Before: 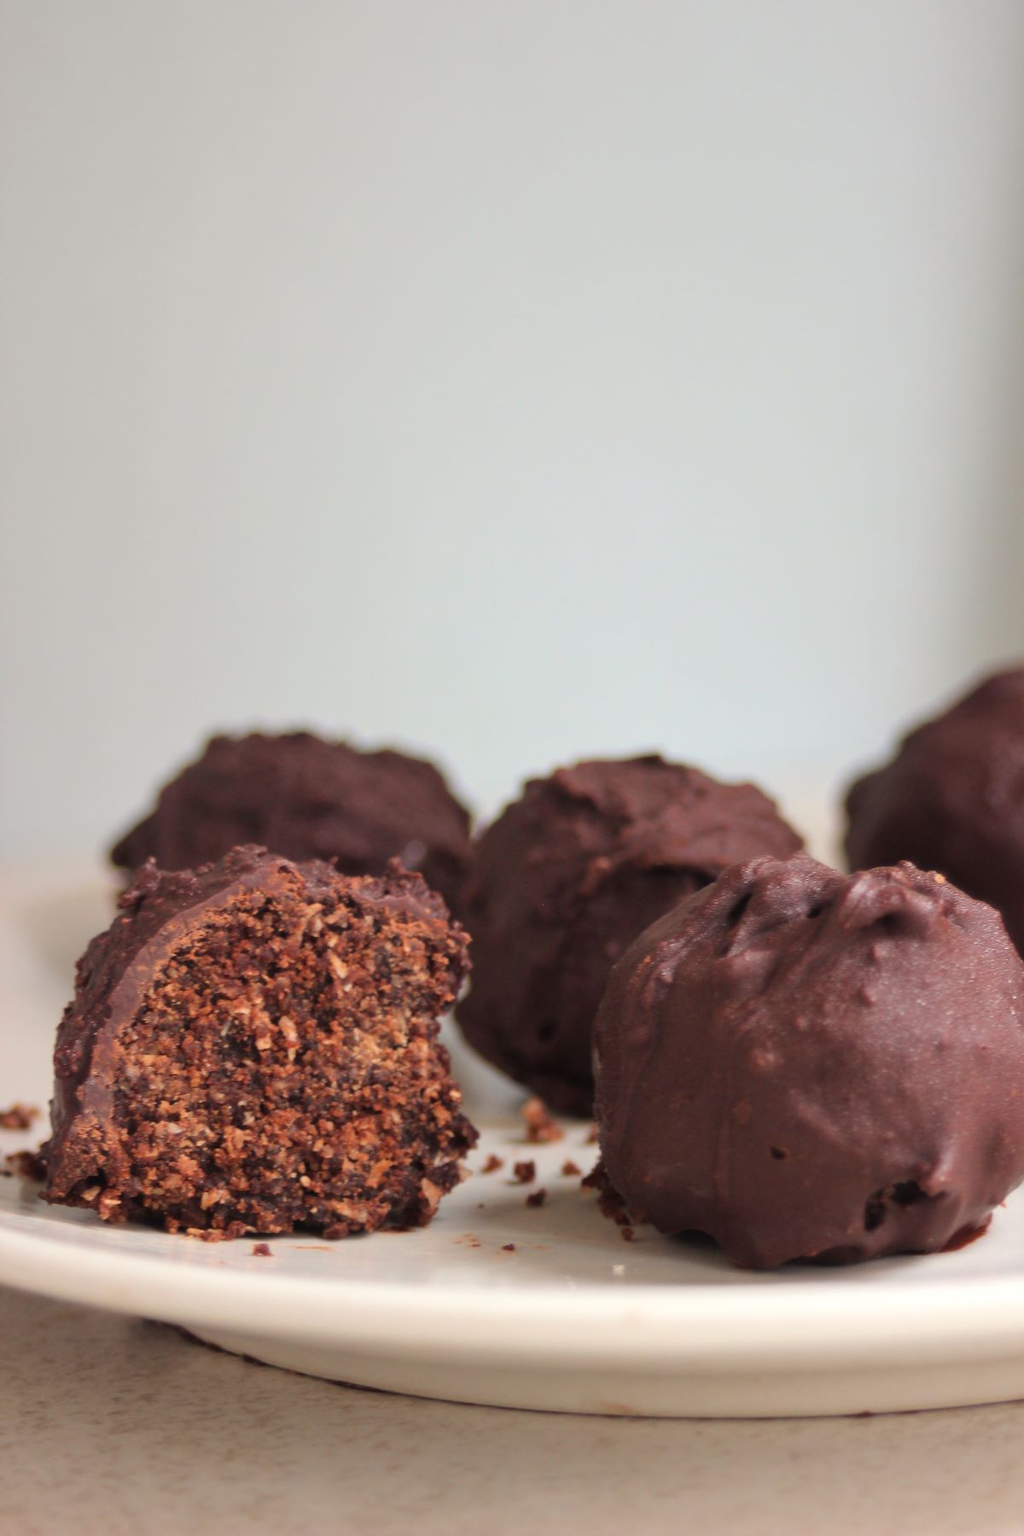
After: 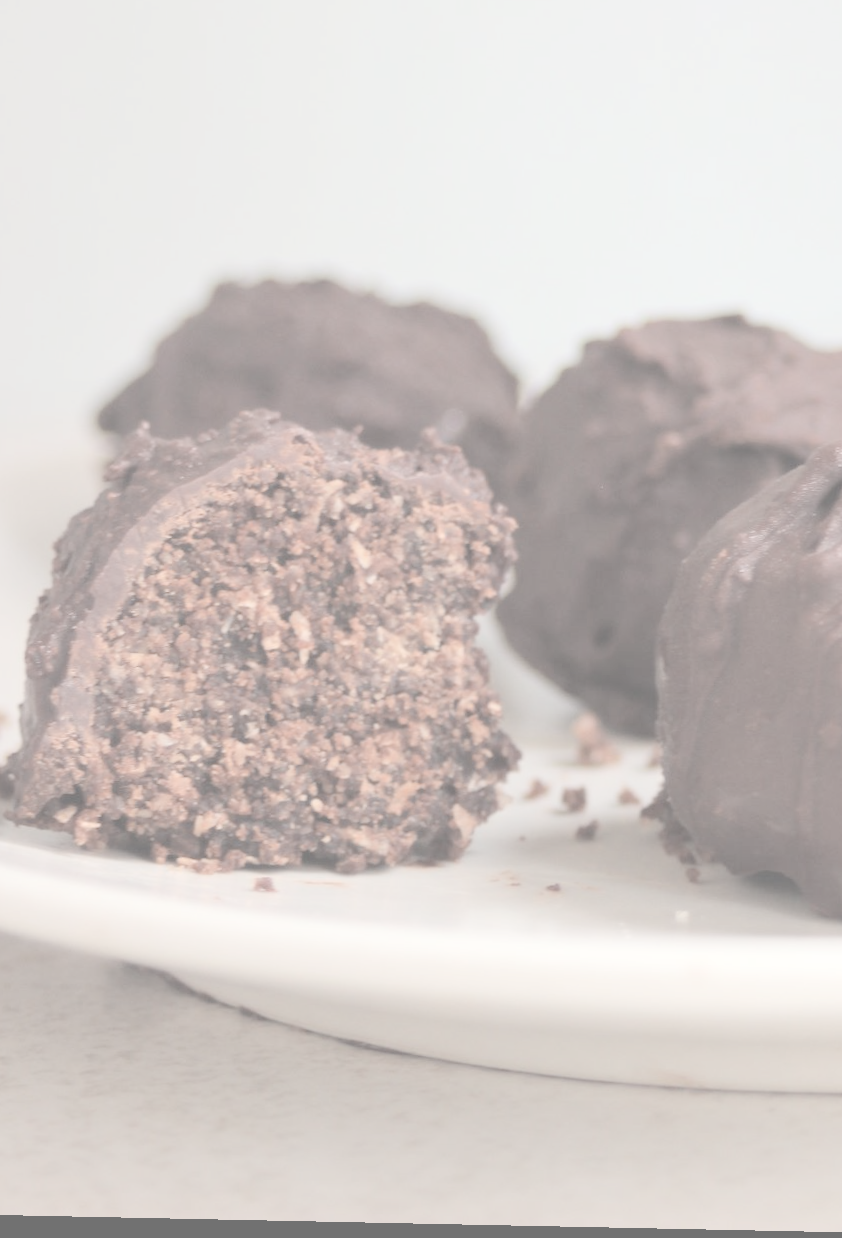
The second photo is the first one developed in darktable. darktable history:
crop and rotate: angle -1.17°, left 3.991%, top 32.134%, right 27.853%
contrast brightness saturation: contrast -0.308, brightness 0.762, saturation -0.763
exposure: exposure 0.783 EV, compensate highlight preservation false
